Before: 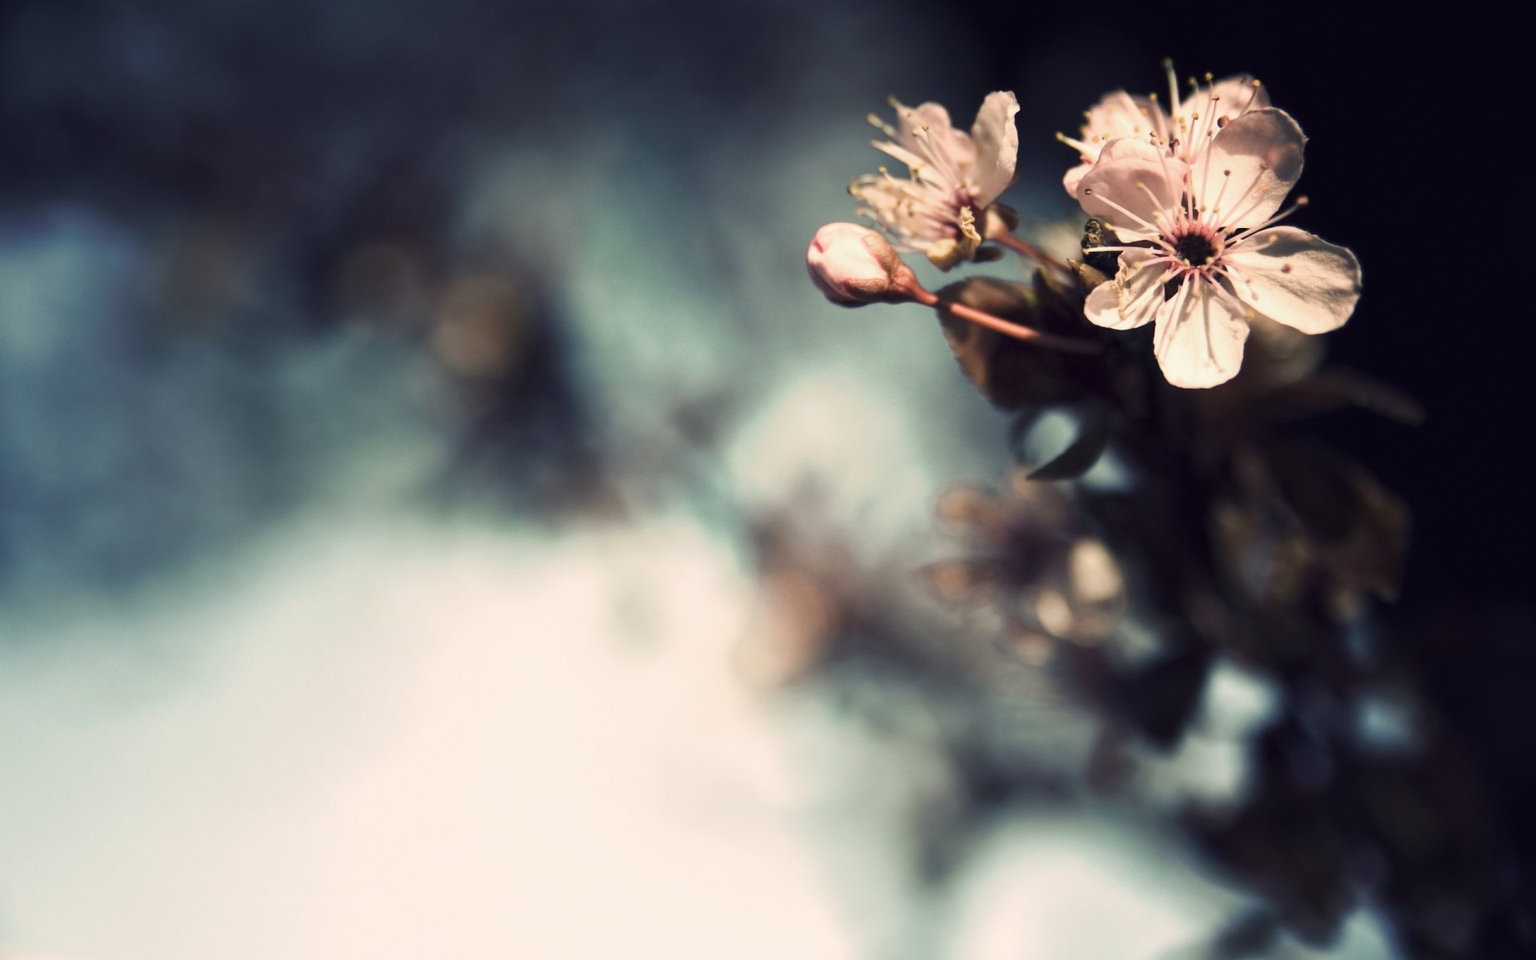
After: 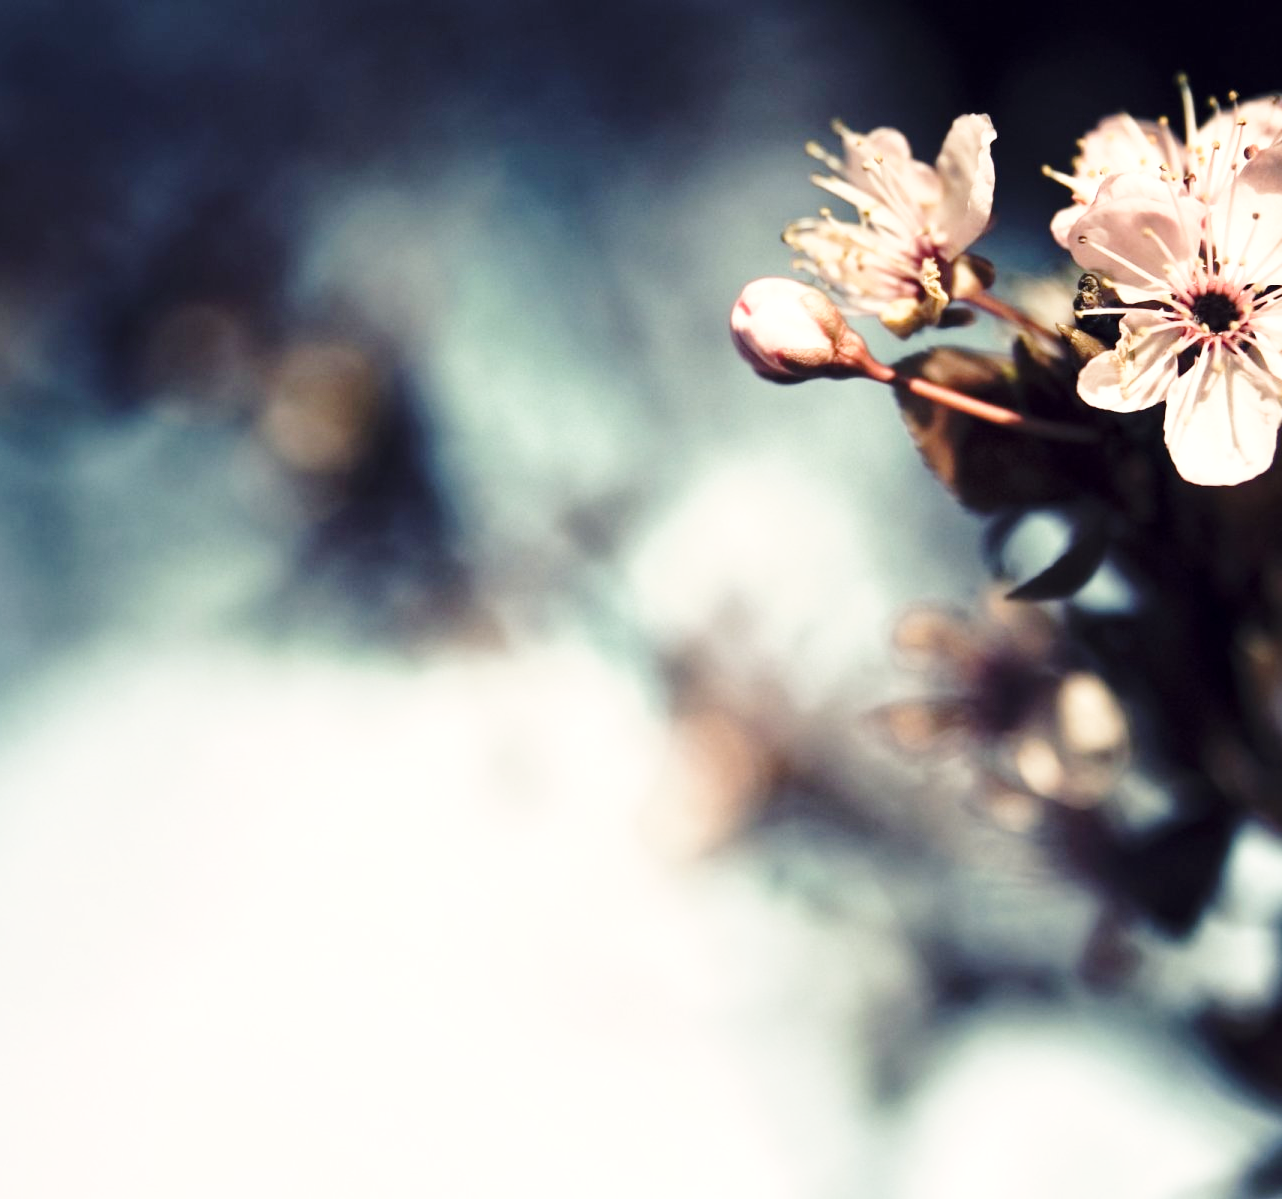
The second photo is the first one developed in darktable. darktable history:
base curve: curves: ch0 [(0, 0) (0.028, 0.03) (0.121, 0.232) (0.46, 0.748) (0.859, 0.968) (1, 1)], preserve colors none
crop and rotate: left 14.492%, right 18.711%
local contrast: highlights 103%, shadows 100%, detail 120%, midtone range 0.2
